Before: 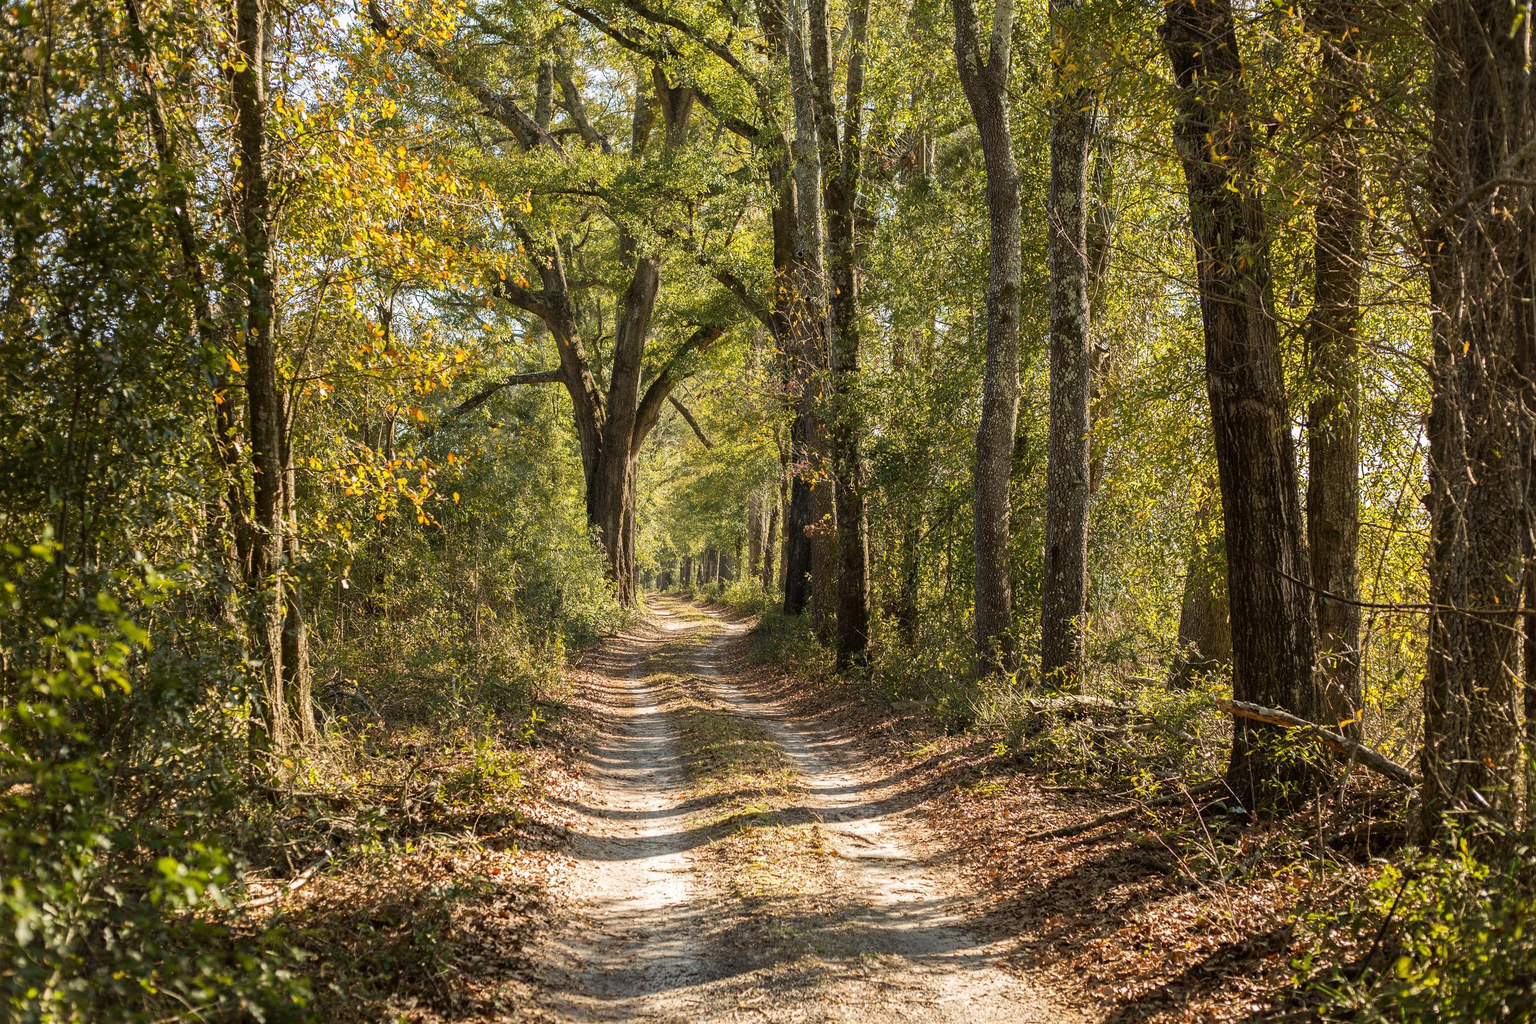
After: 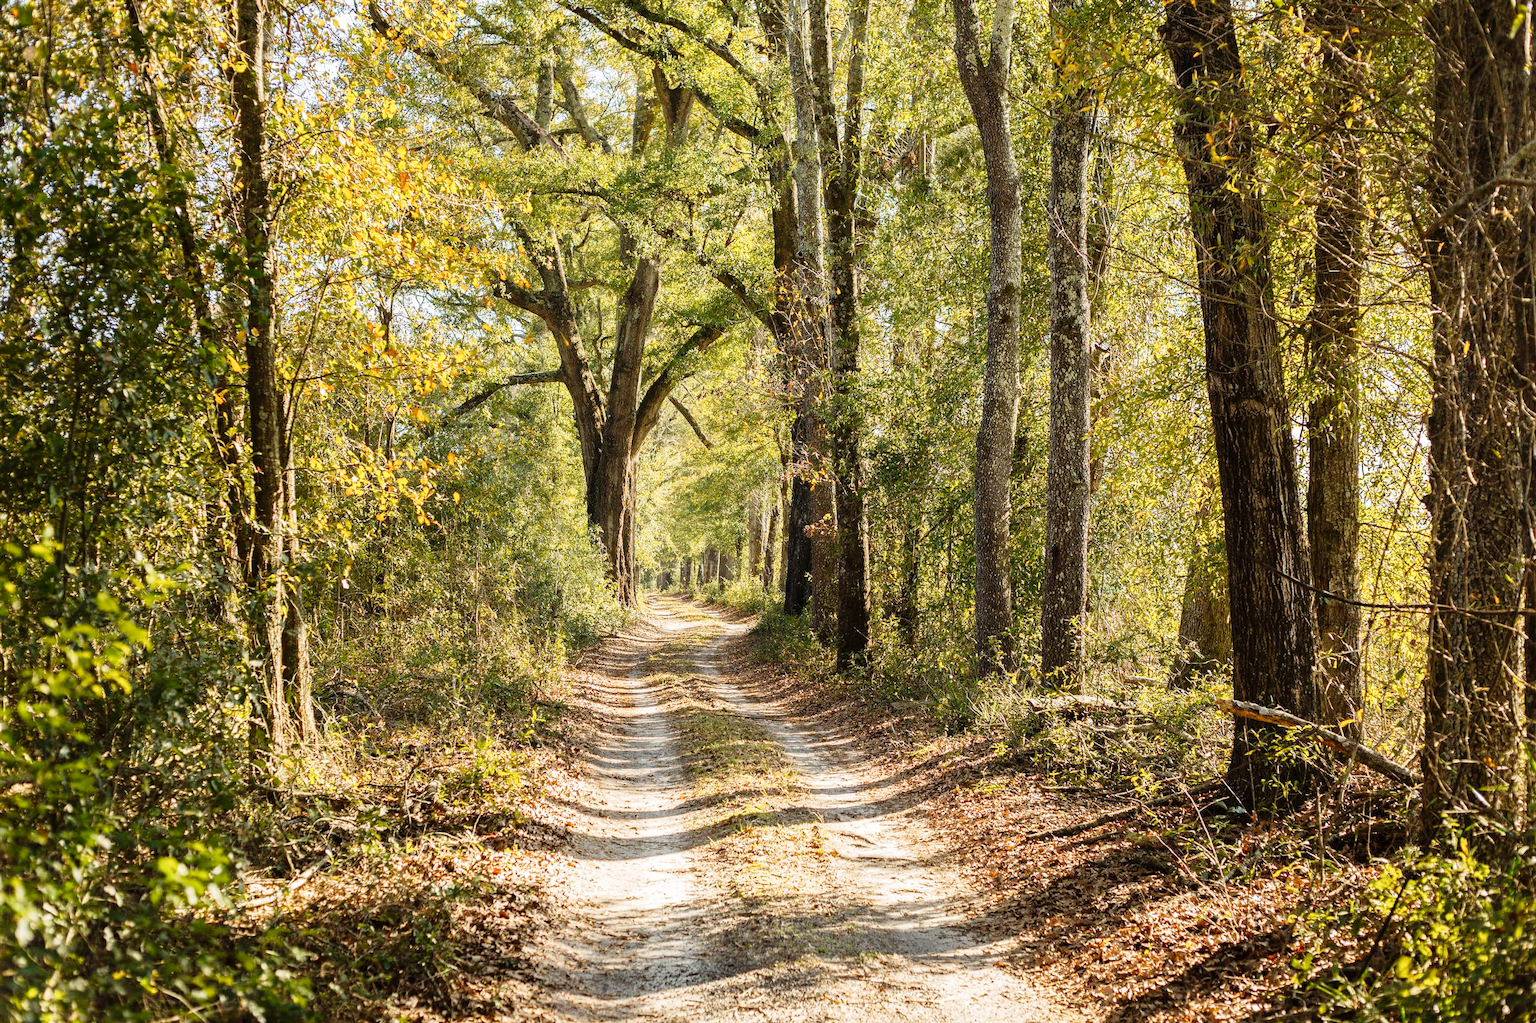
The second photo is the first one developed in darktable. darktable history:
tone curve: curves: ch0 [(0, 0) (0.003, 0.003) (0.011, 0.01) (0.025, 0.023) (0.044, 0.041) (0.069, 0.064) (0.1, 0.094) (0.136, 0.143) (0.177, 0.205) (0.224, 0.281) (0.277, 0.367) (0.335, 0.457) (0.399, 0.542) (0.468, 0.629) (0.543, 0.711) (0.623, 0.788) (0.709, 0.863) (0.801, 0.912) (0.898, 0.955) (1, 1)], preserve colors none
